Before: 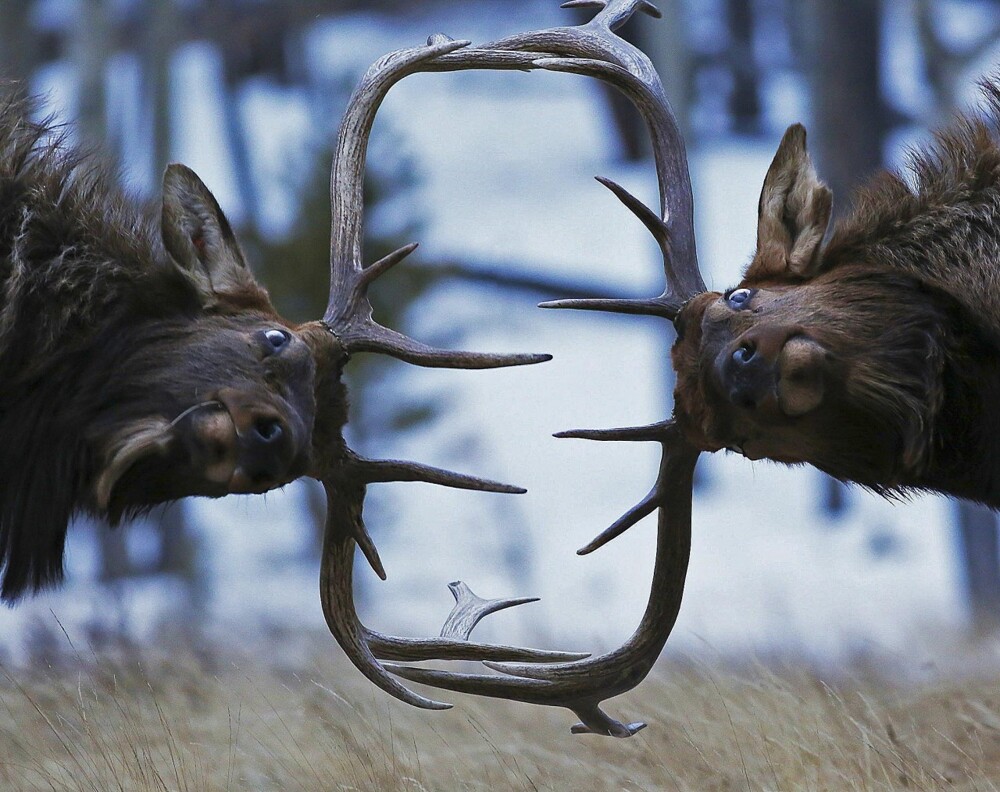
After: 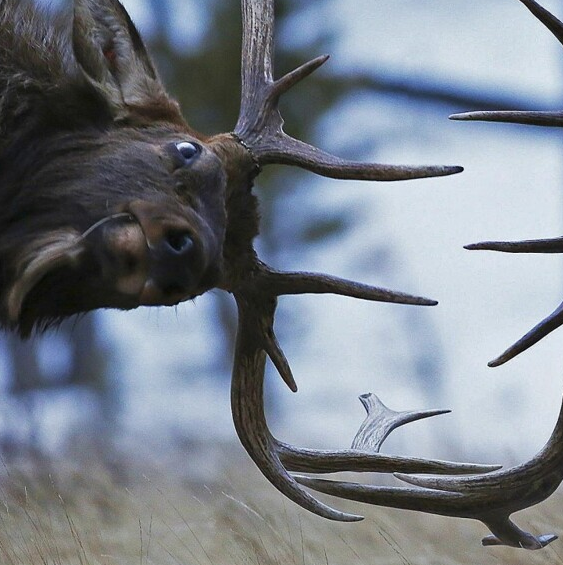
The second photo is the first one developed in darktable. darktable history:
crop: left 8.966%, top 23.852%, right 34.699%, bottom 4.703%
